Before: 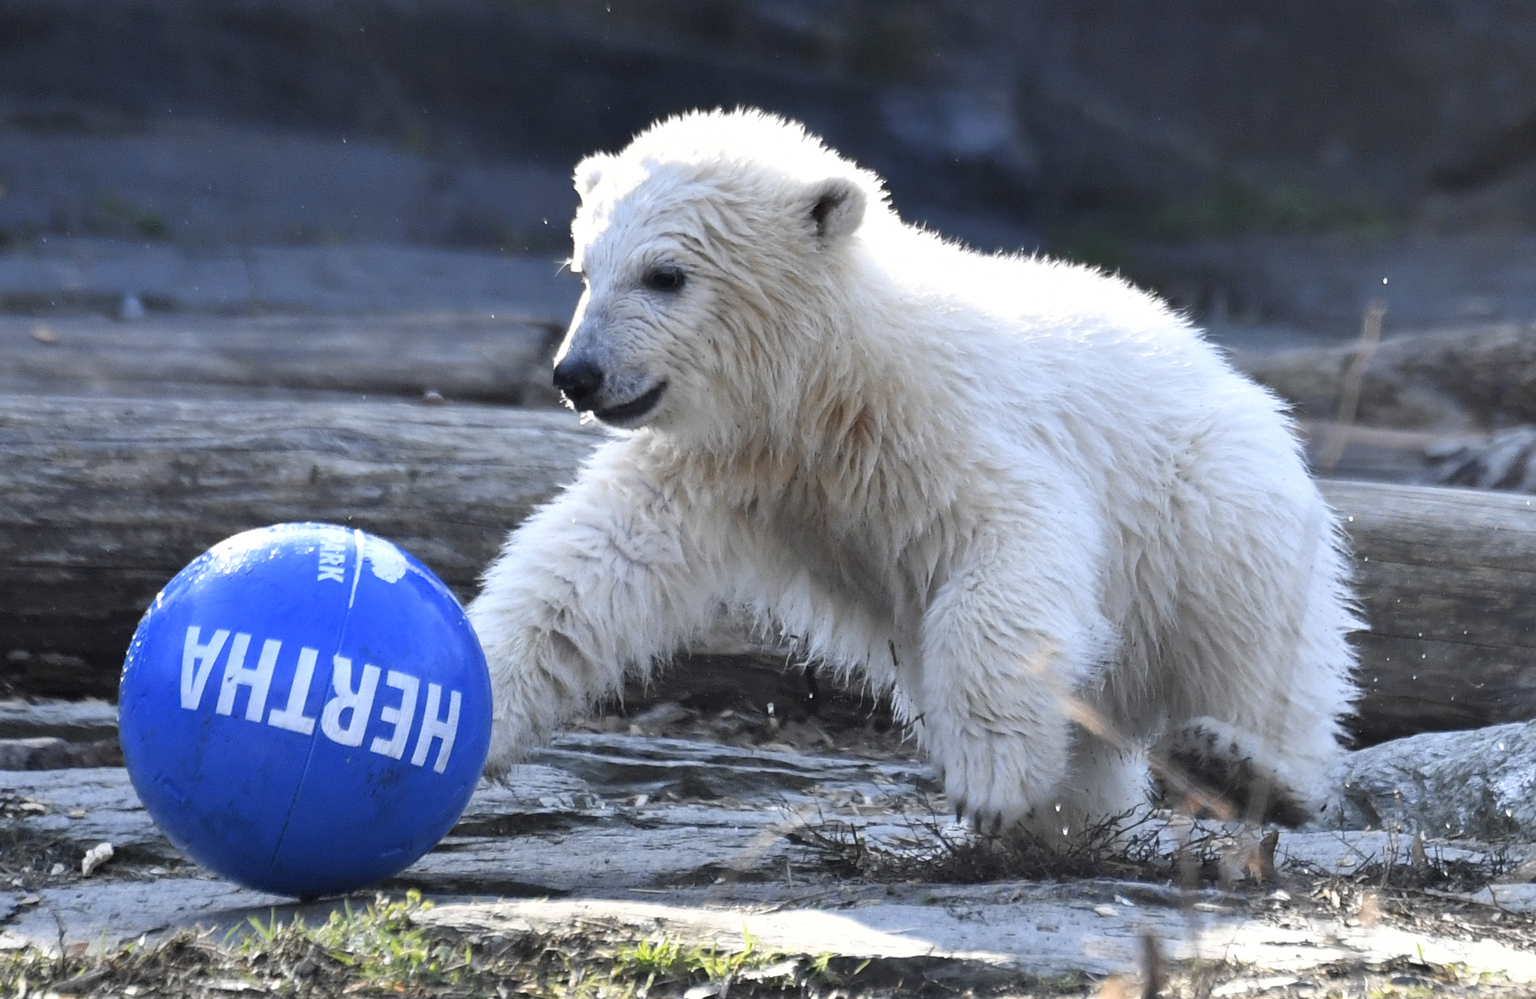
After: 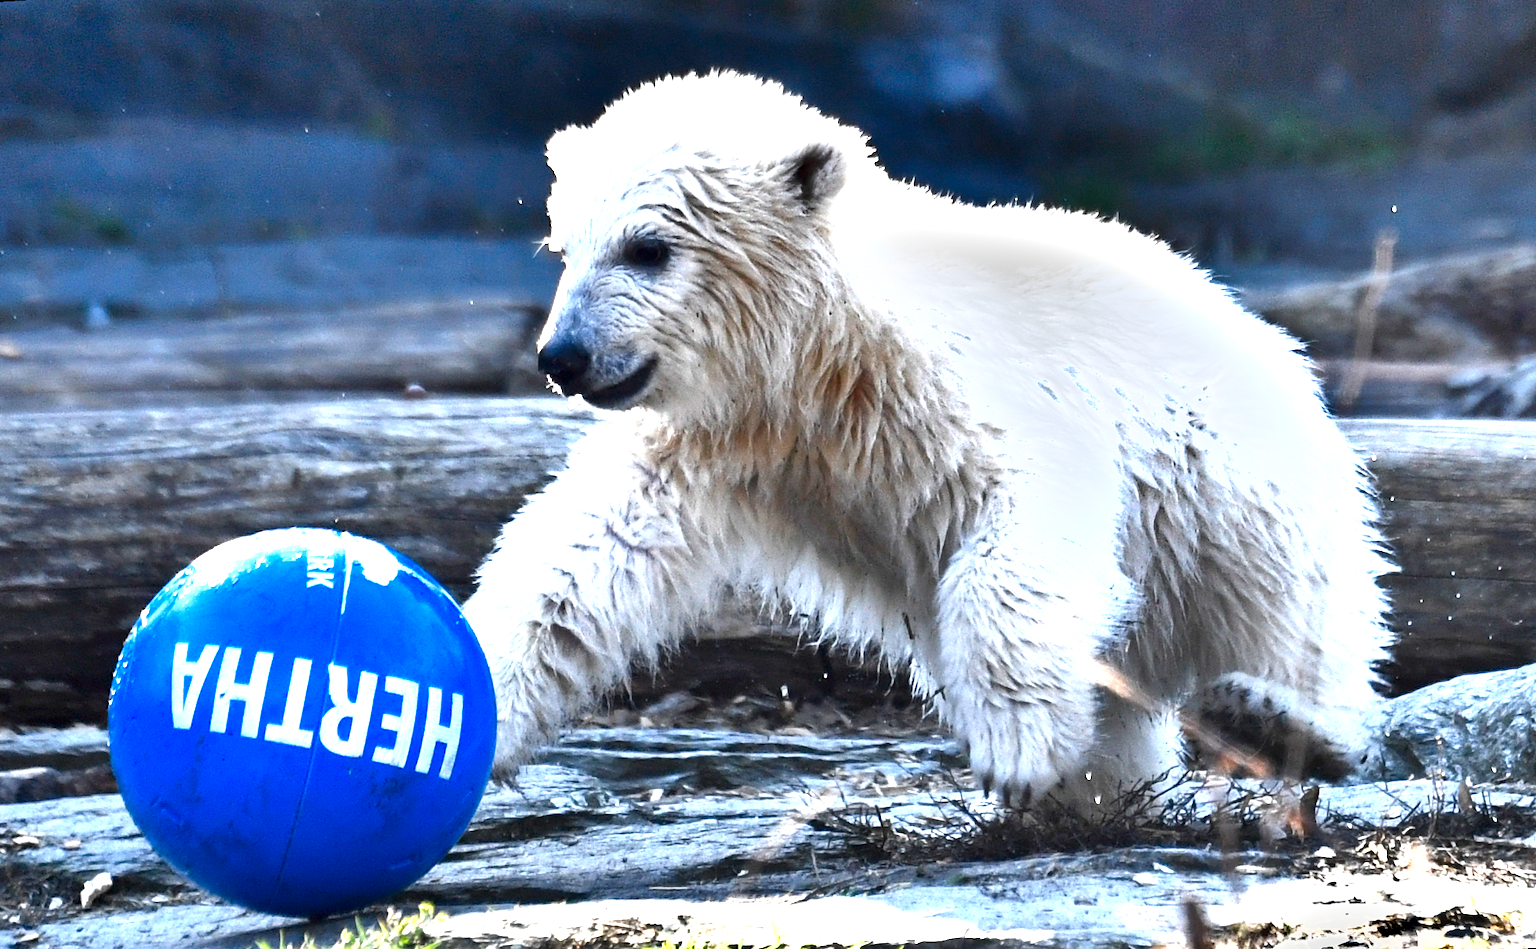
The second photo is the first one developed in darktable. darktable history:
rotate and perspective: rotation -3.52°, crop left 0.036, crop right 0.964, crop top 0.081, crop bottom 0.919
shadows and highlights: shadows 60, soften with gaussian
contrast brightness saturation: brightness -0.25, saturation 0.2
exposure: black level correction 0, exposure 1.2 EV, compensate highlight preservation false
